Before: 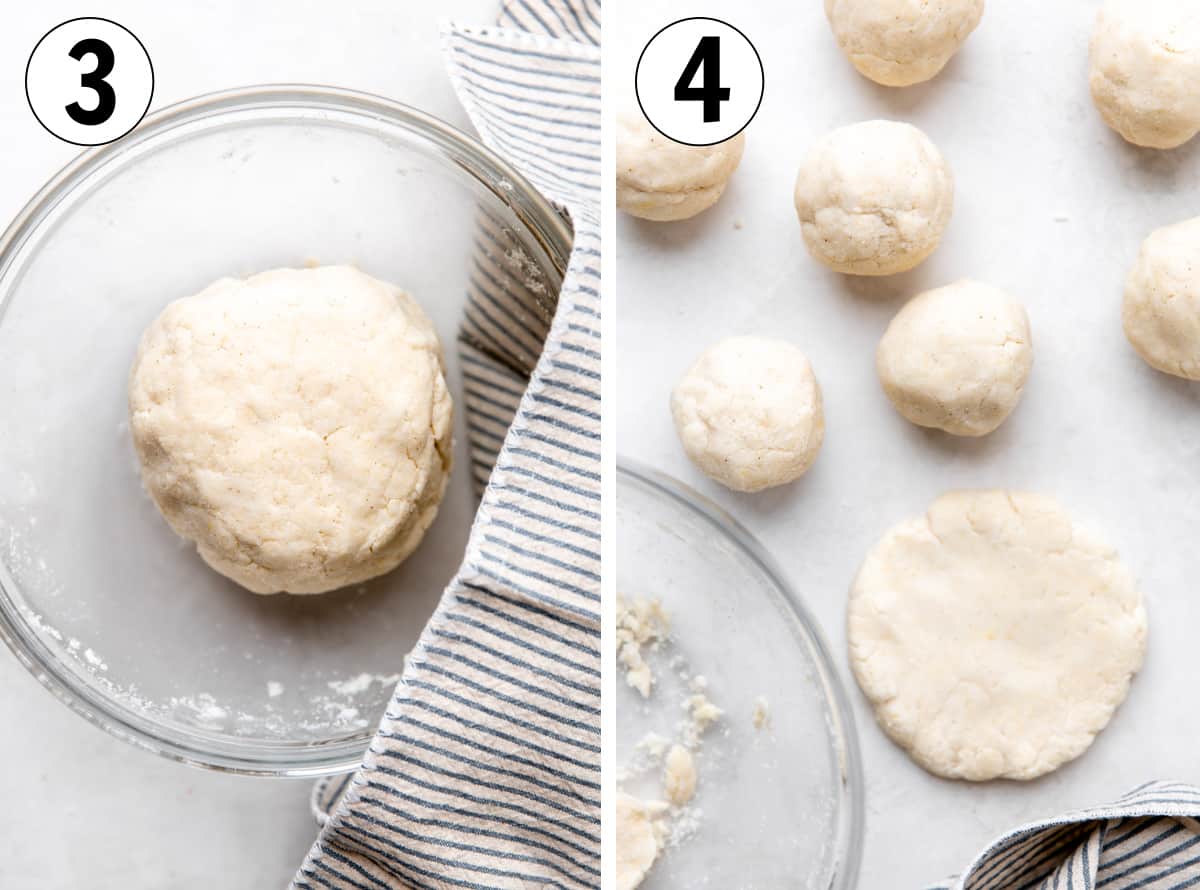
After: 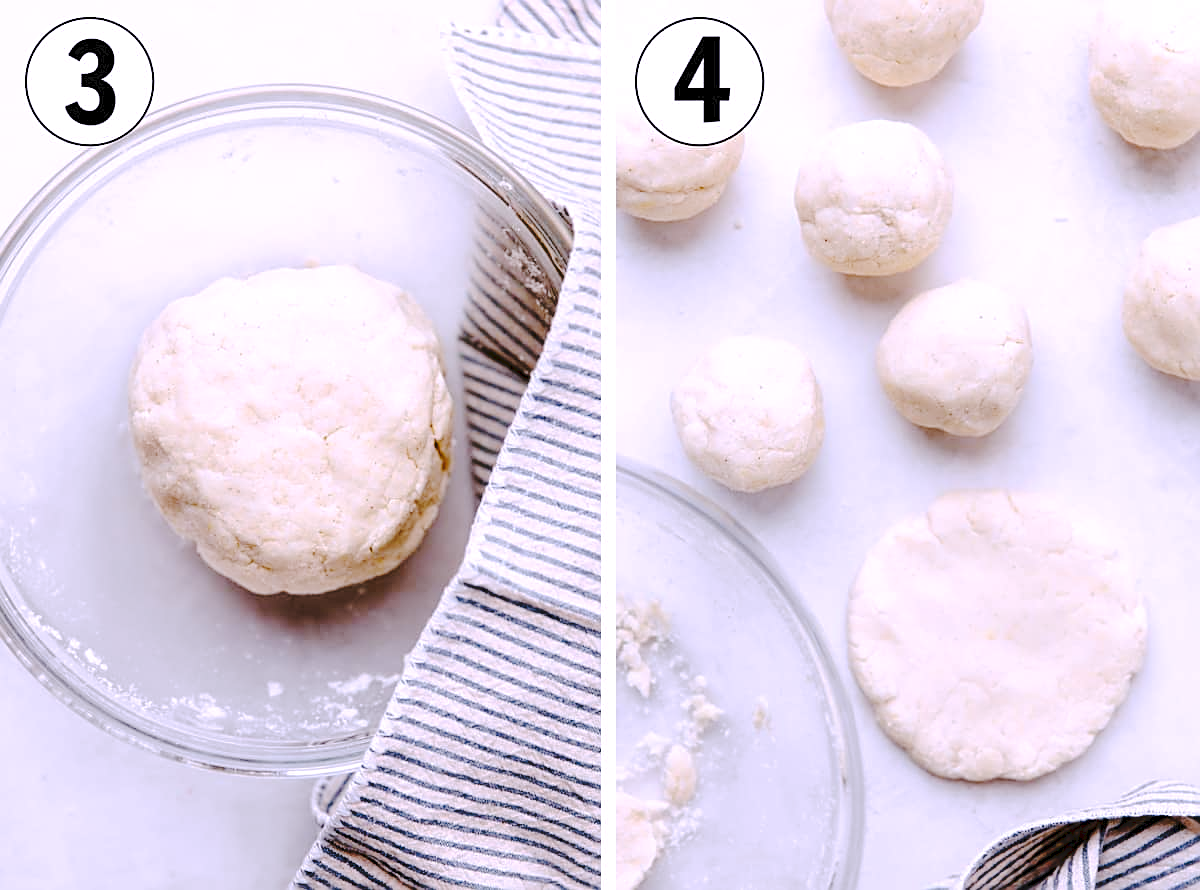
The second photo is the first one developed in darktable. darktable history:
sharpen: on, module defaults
white balance: red 1.042, blue 1.17
tone curve: curves: ch0 [(0, 0) (0.003, 0.057) (0.011, 0.061) (0.025, 0.065) (0.044, 0.075) (0.069, 0.082) (0.1, 0.09) (0.136, 0.102) (0.177, 0.145) (0.224, 0.195) (0.277, 0.27) (0.335, 0.374) (0.399, 0.486) (0.468, 0.578) (0.543, 0.652) (0.623, 0.717) (0.709, 0.778) (0.801, 0.837) (0.898, 0.909) (1, 1)], preserve colors none
